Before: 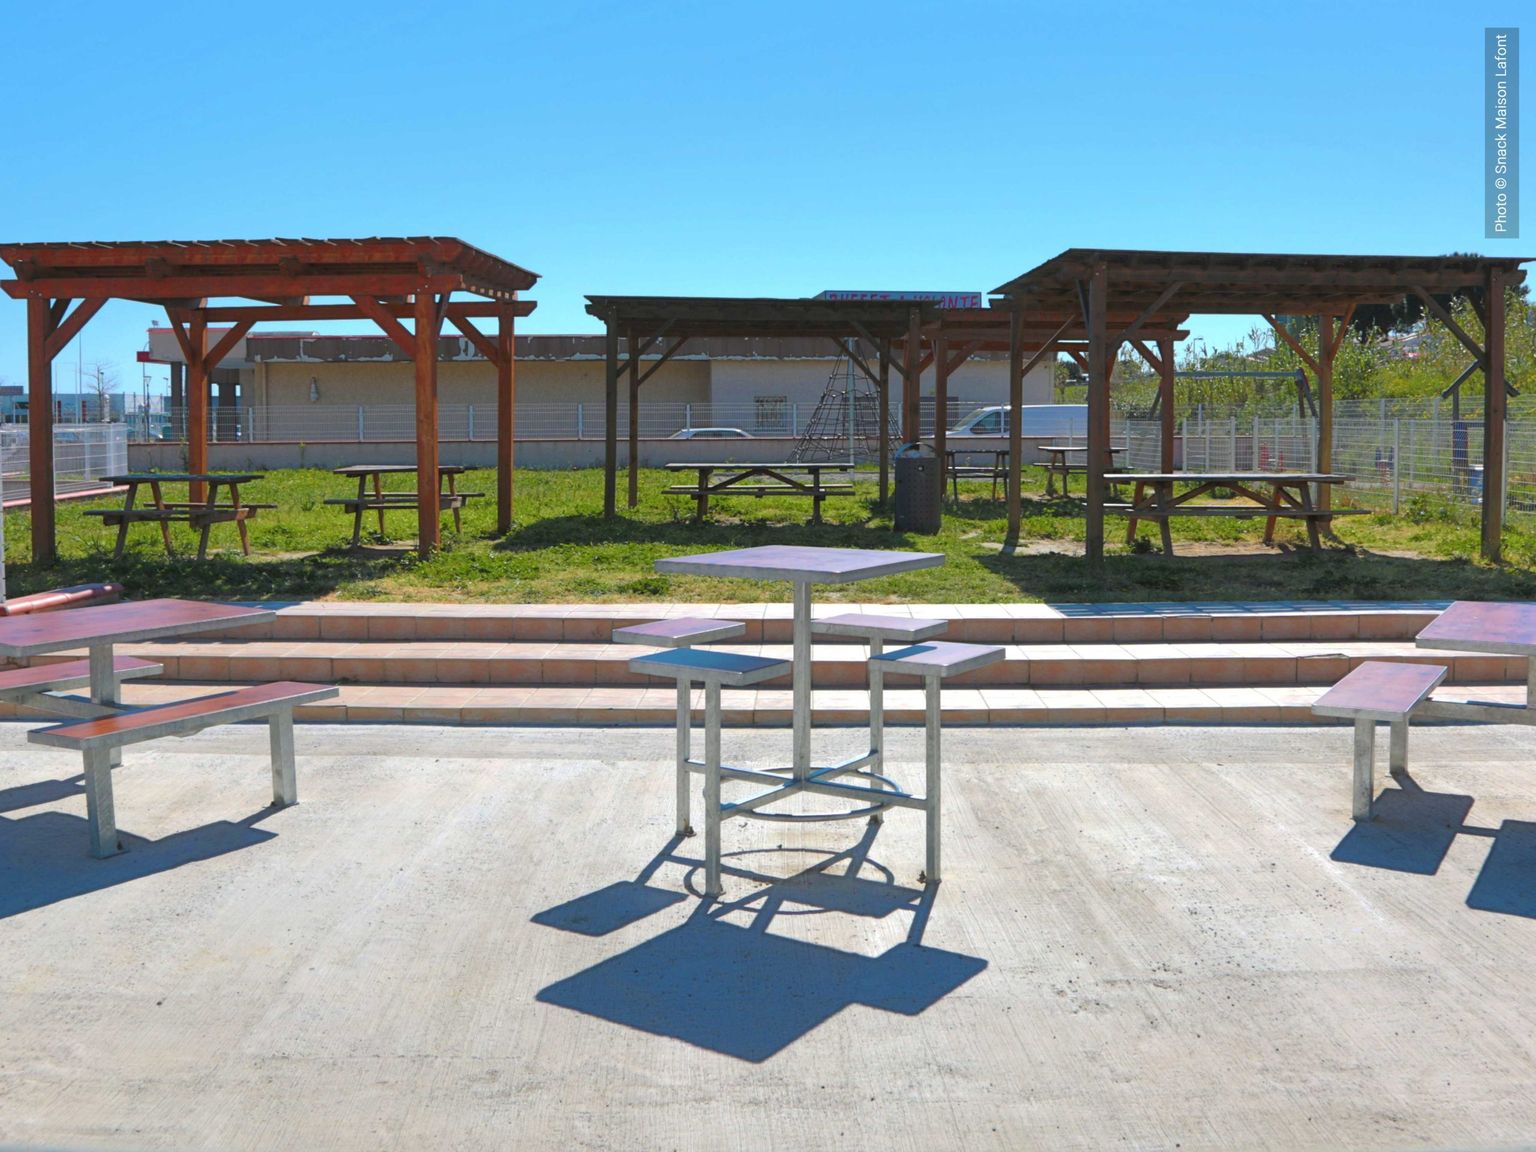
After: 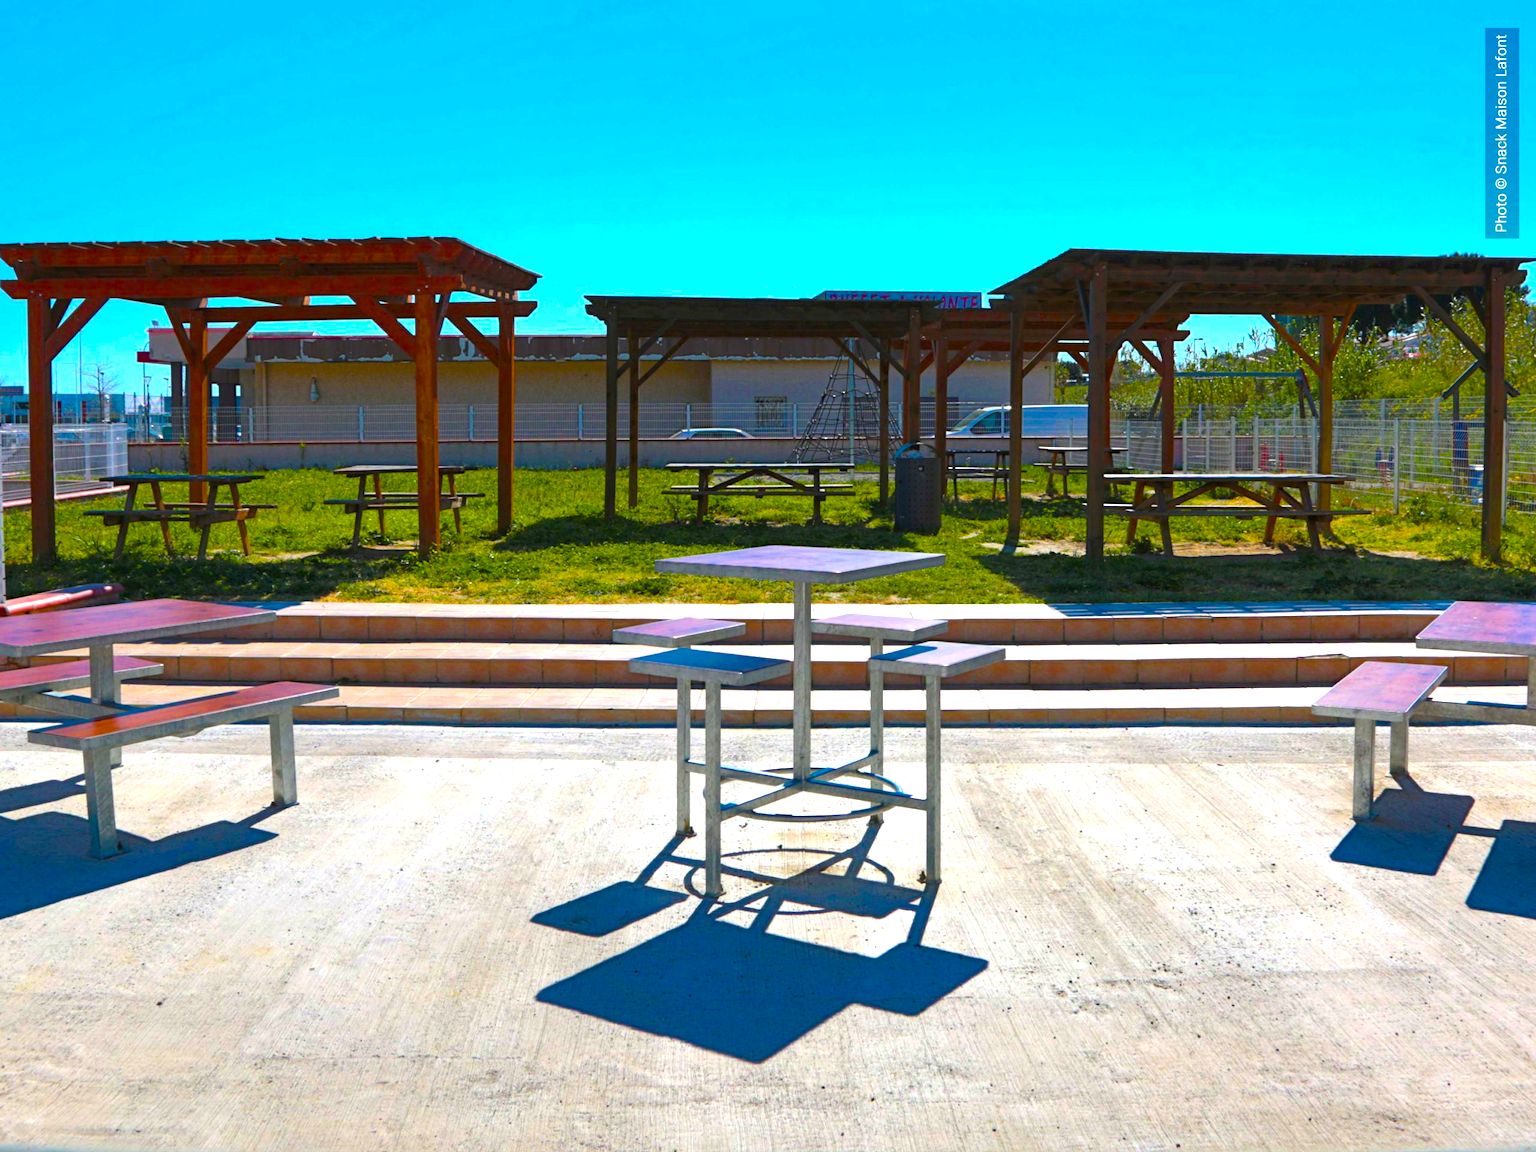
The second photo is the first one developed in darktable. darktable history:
haze removal: compatibility mode true, adaptive false
color balance rgb: linear chroma grading › global chroma 9%, perceptual saturation grading › global saturation 36%, perceptual saturation grading › shadows 35%, perceptual brilliance grading › global brilliance 15%, perceptual brilliance grading › shadows -35%, global vibrance 15%
